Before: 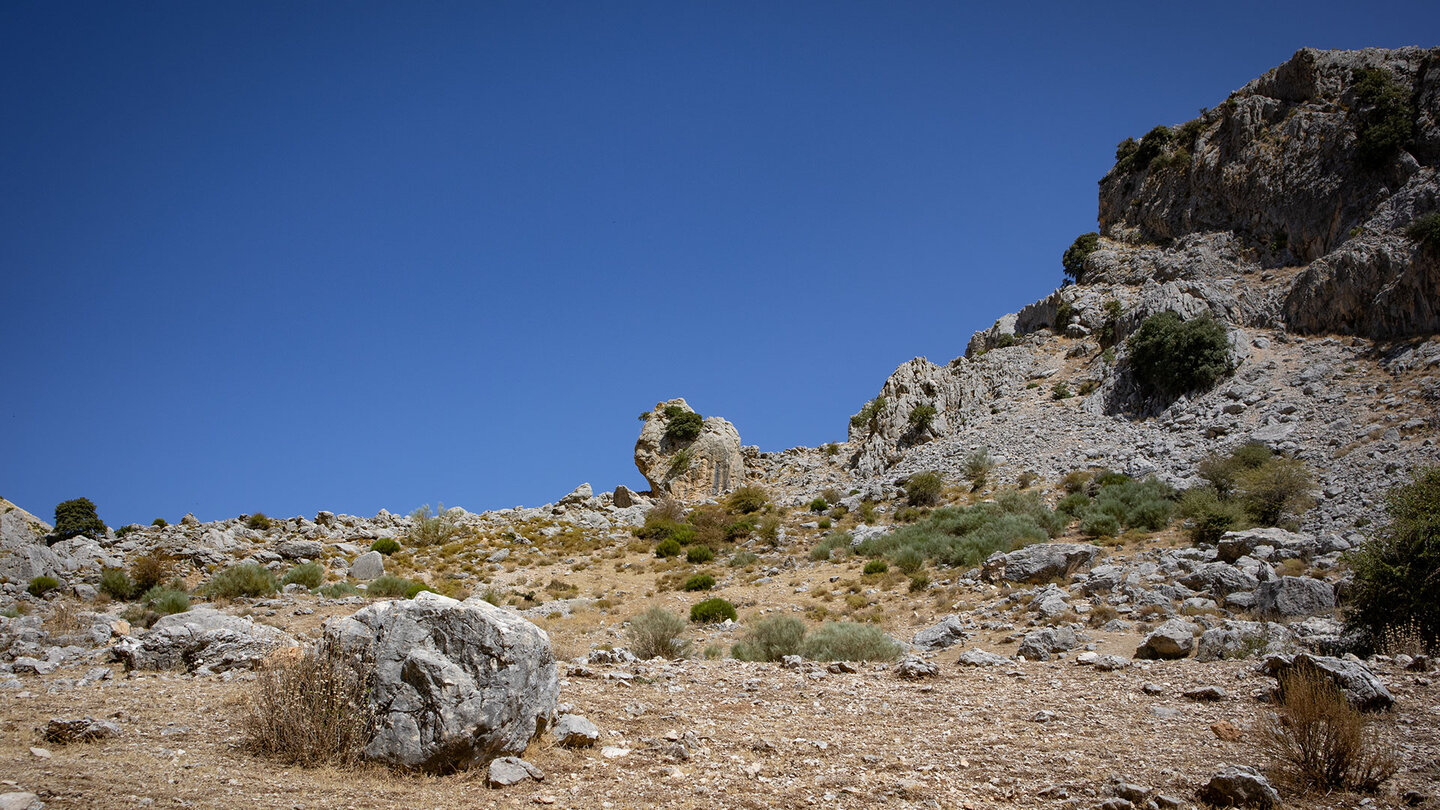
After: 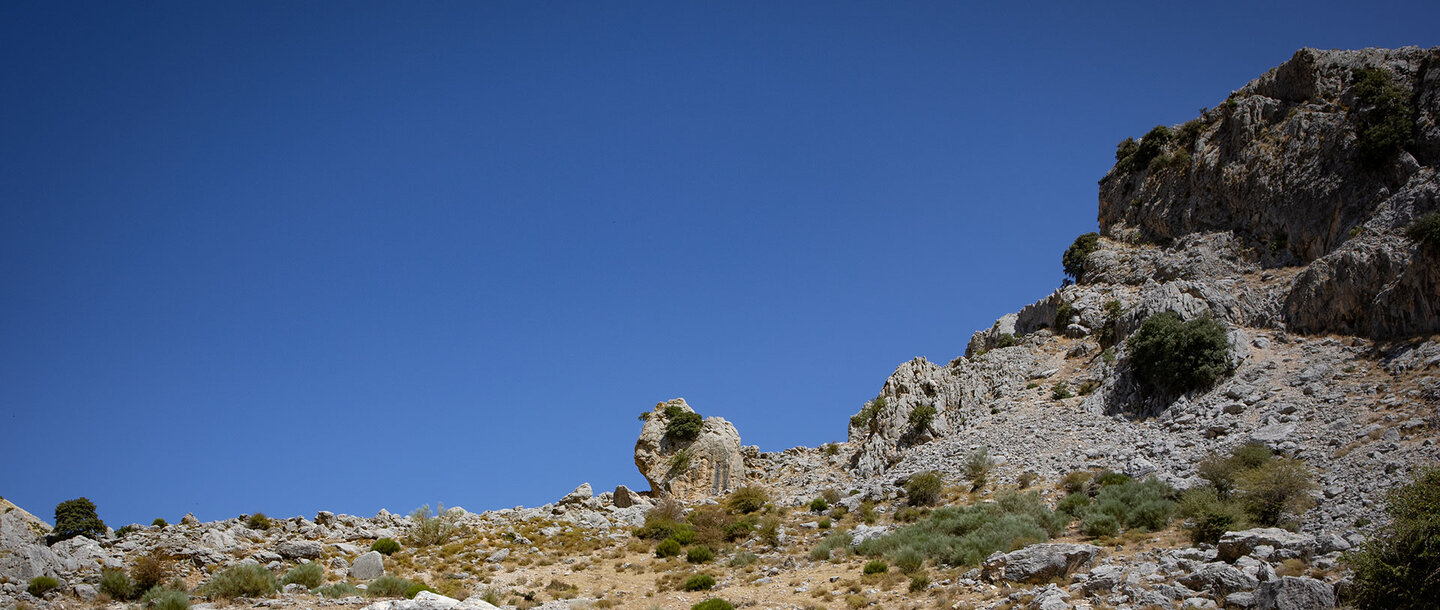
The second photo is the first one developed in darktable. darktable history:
crop: bottom 24.587%
